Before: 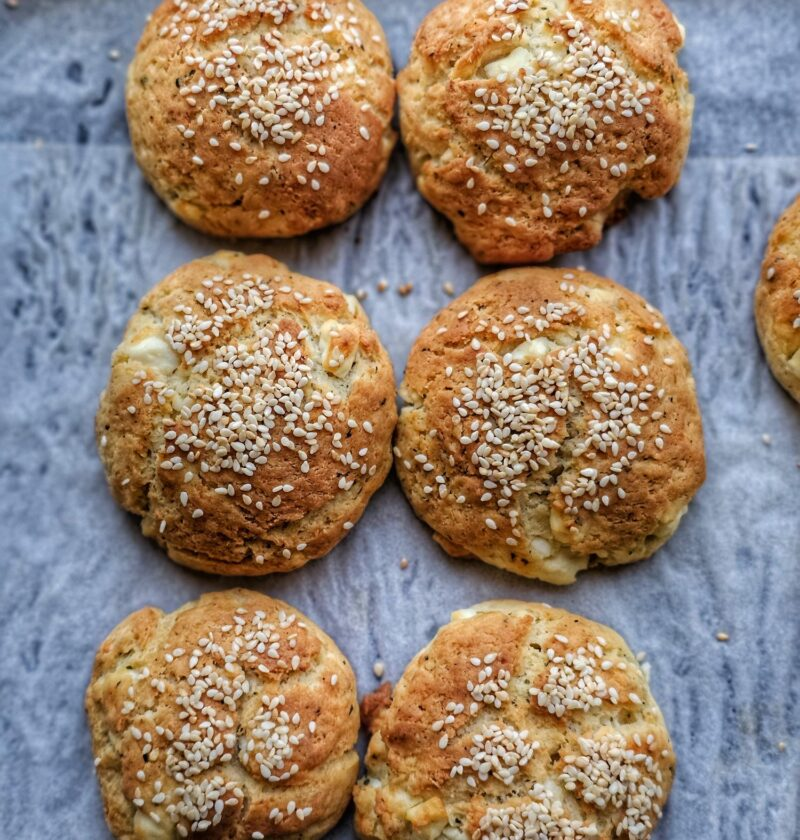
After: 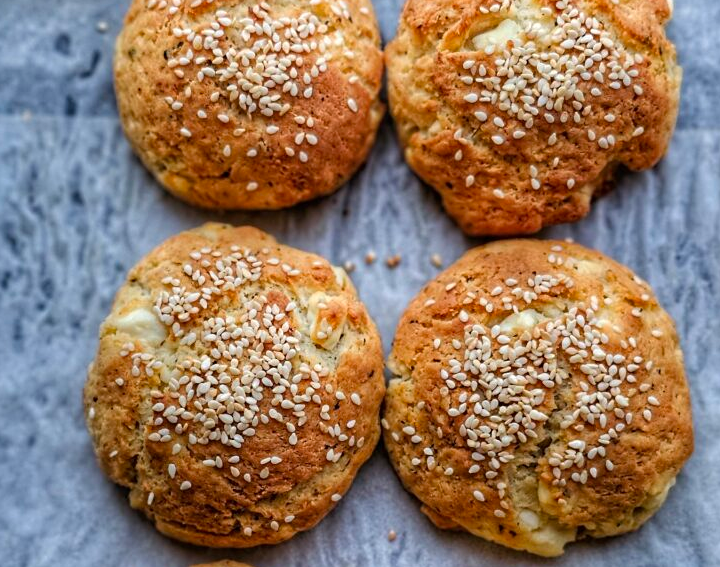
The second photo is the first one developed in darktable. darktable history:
crop: left 1.509%, top 3.452%, right 7.696%, bottom 28.452%
sharpen: amount 0.2
